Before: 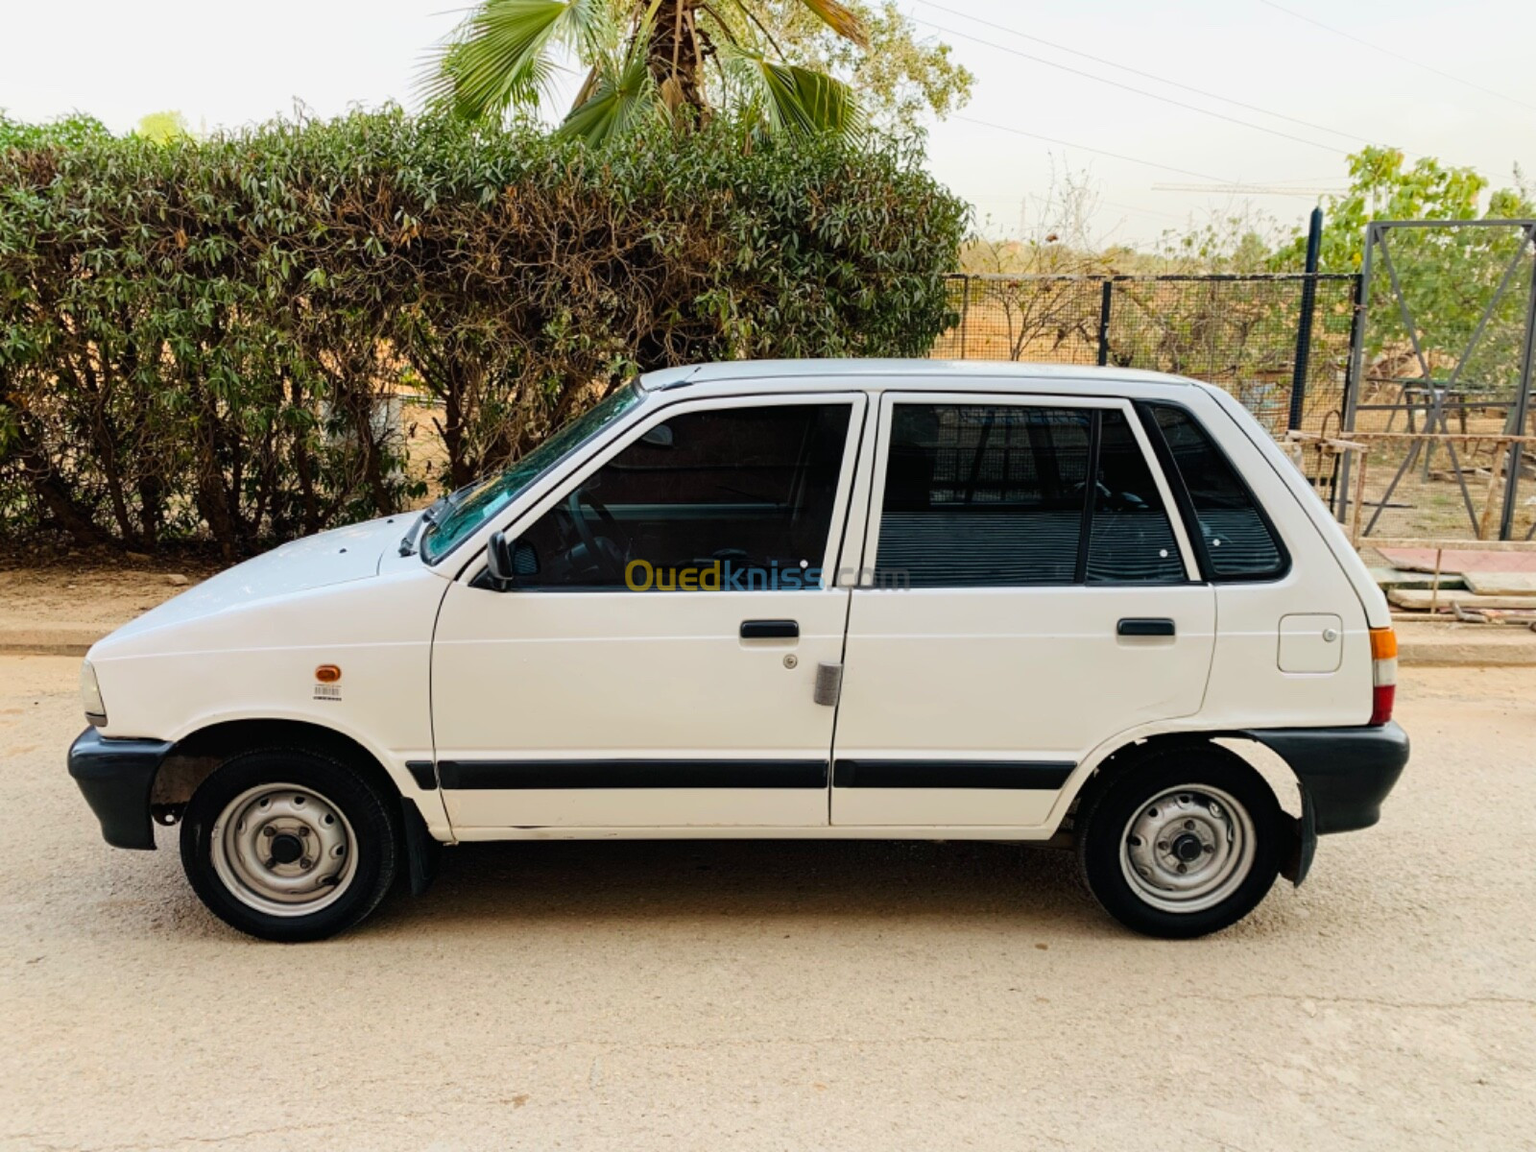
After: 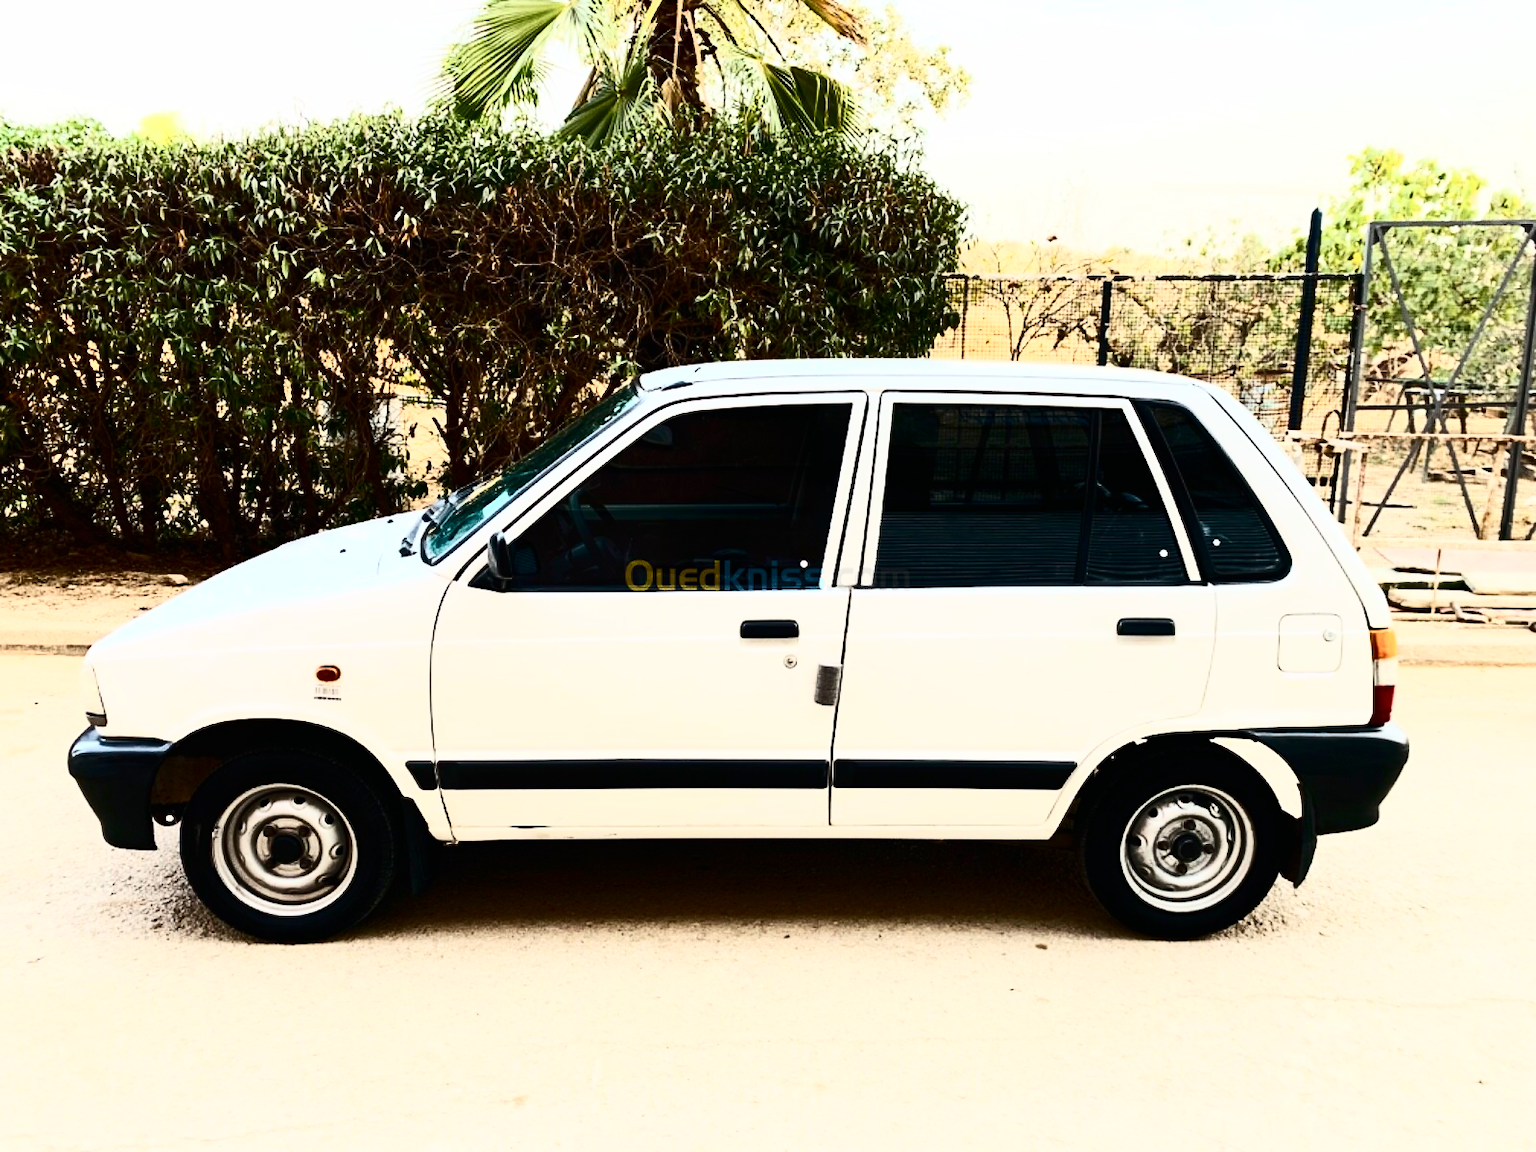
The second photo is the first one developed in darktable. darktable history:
contrast brightness saturation: contrast 0.918, brightness 0.204
